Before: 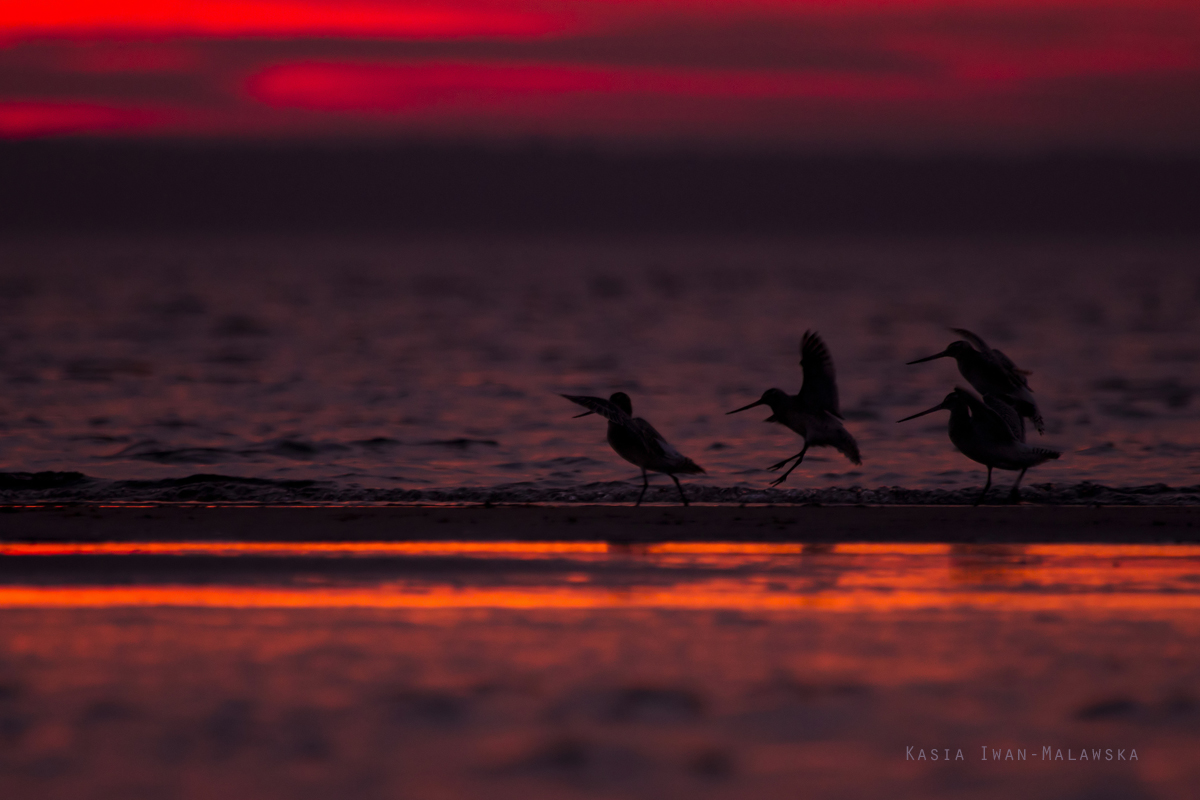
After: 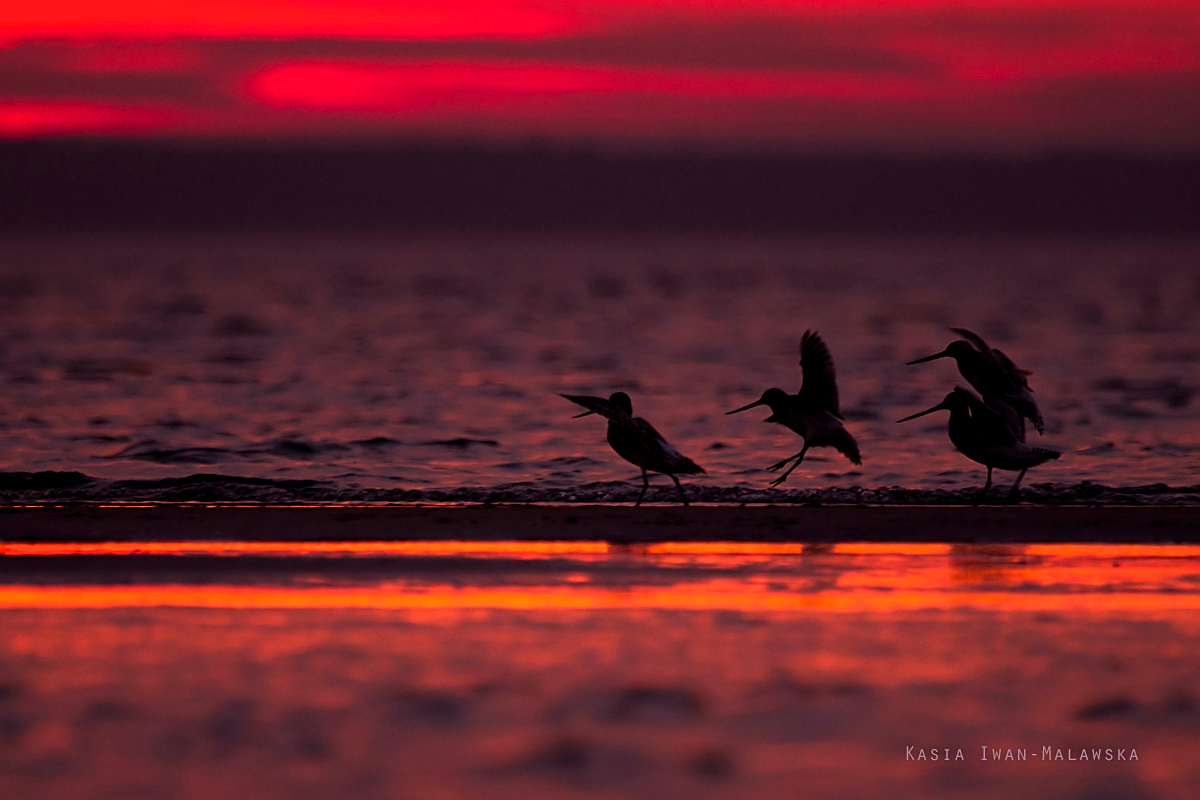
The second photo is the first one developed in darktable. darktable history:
sharpen: on, module defaults
color calibration: x 0.334, y 0.349, temperature 5426 K
exposure: exposure 0.74 EV, compensate highlight preservation false
